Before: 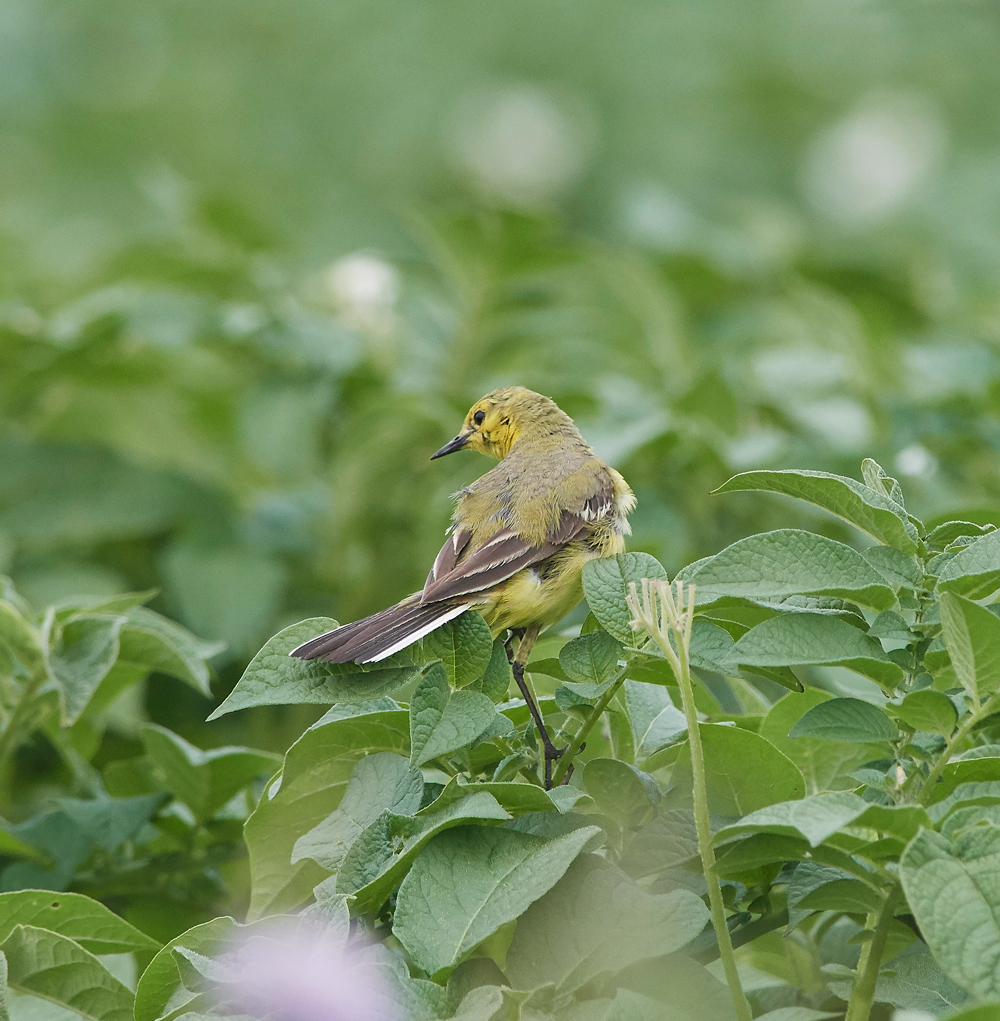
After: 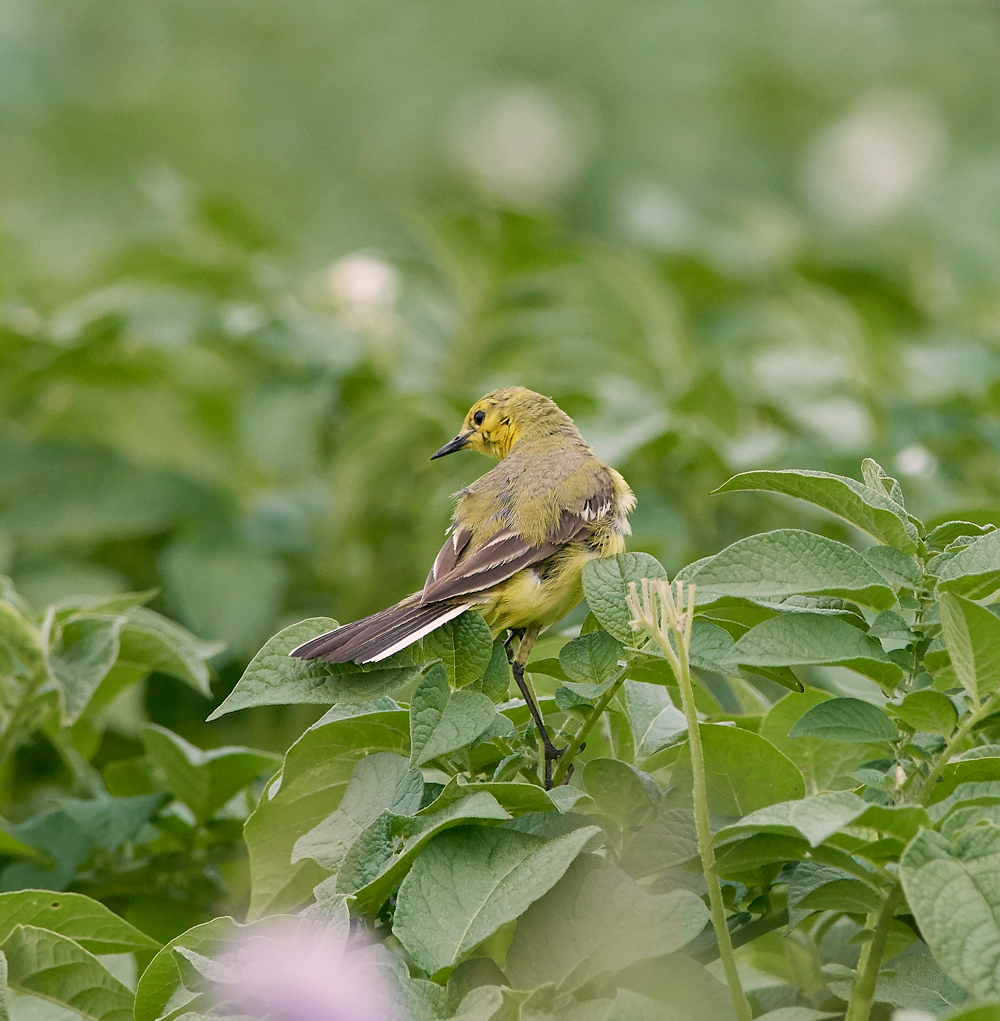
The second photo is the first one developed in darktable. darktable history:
exposure: black level correction 0.01, exposure 0.009 EV, compensate exposure bias true, compensate highlight preservation false
color correction: highlights a* 5.73, highlights b* 4.88
